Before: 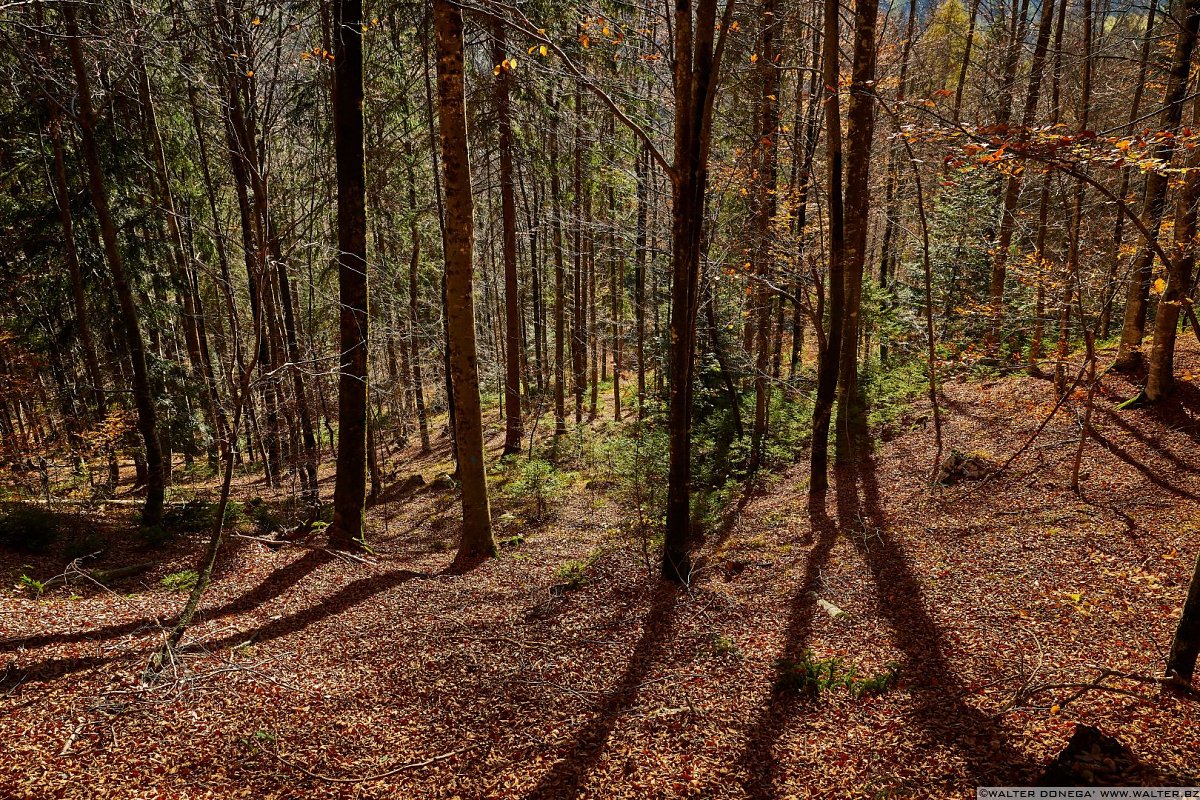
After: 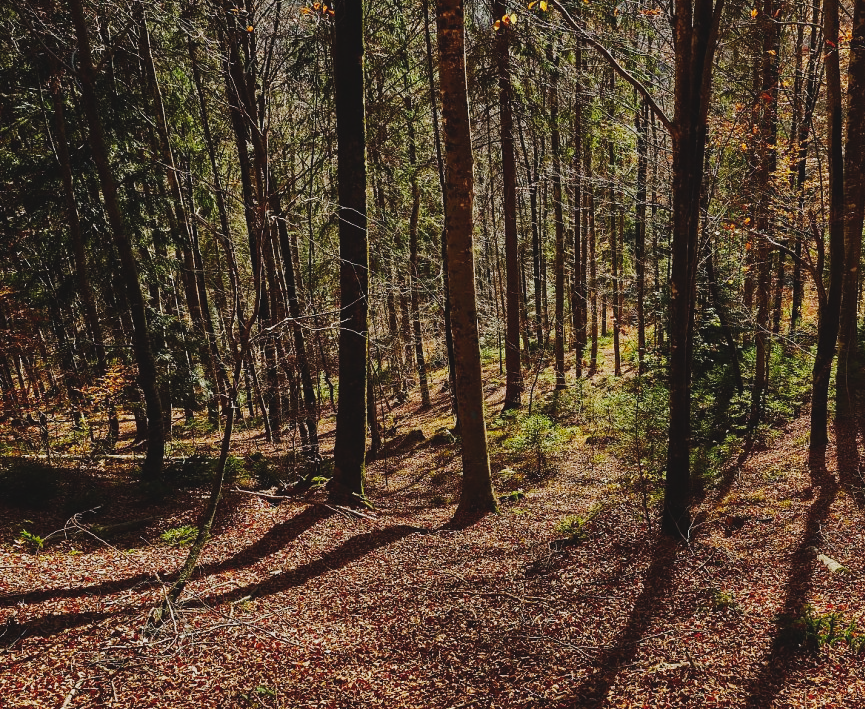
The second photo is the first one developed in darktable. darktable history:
exposure: black level correction -0.015, exposure -0.53 EV, compensate highlight preservation false
tone curve: curves: ch0 [(0, 0) (0.11, 0.081) (0.256, 0.259) (0.398, 0.475) (0.498, 0.611) (0.65, 0.757) (0.835, 0.883) (1, 0.961)]; ch1 [(0, 0) (0.346, 0.307) (0.408, 0.369) (0.453, 0.457) (0.482, 0.479) (0.502, 0.498) (0.521, 0.51) (0.553, 0.554) (0.618, 0.65) (0.693, 0.727) (1, 1)]; ch2 [(0, 0) (0.366, 0.337) (0.434, 0.46) (0.485, 0.494) (0.5, 0.494) (0.511, 0.508) (0.537, 0.55) (0.579, 0.599) (0.621, 0.693) (1, 1)], preserve colors none
crop: top 5.741%, right 27.913%, bottom 5.565%
